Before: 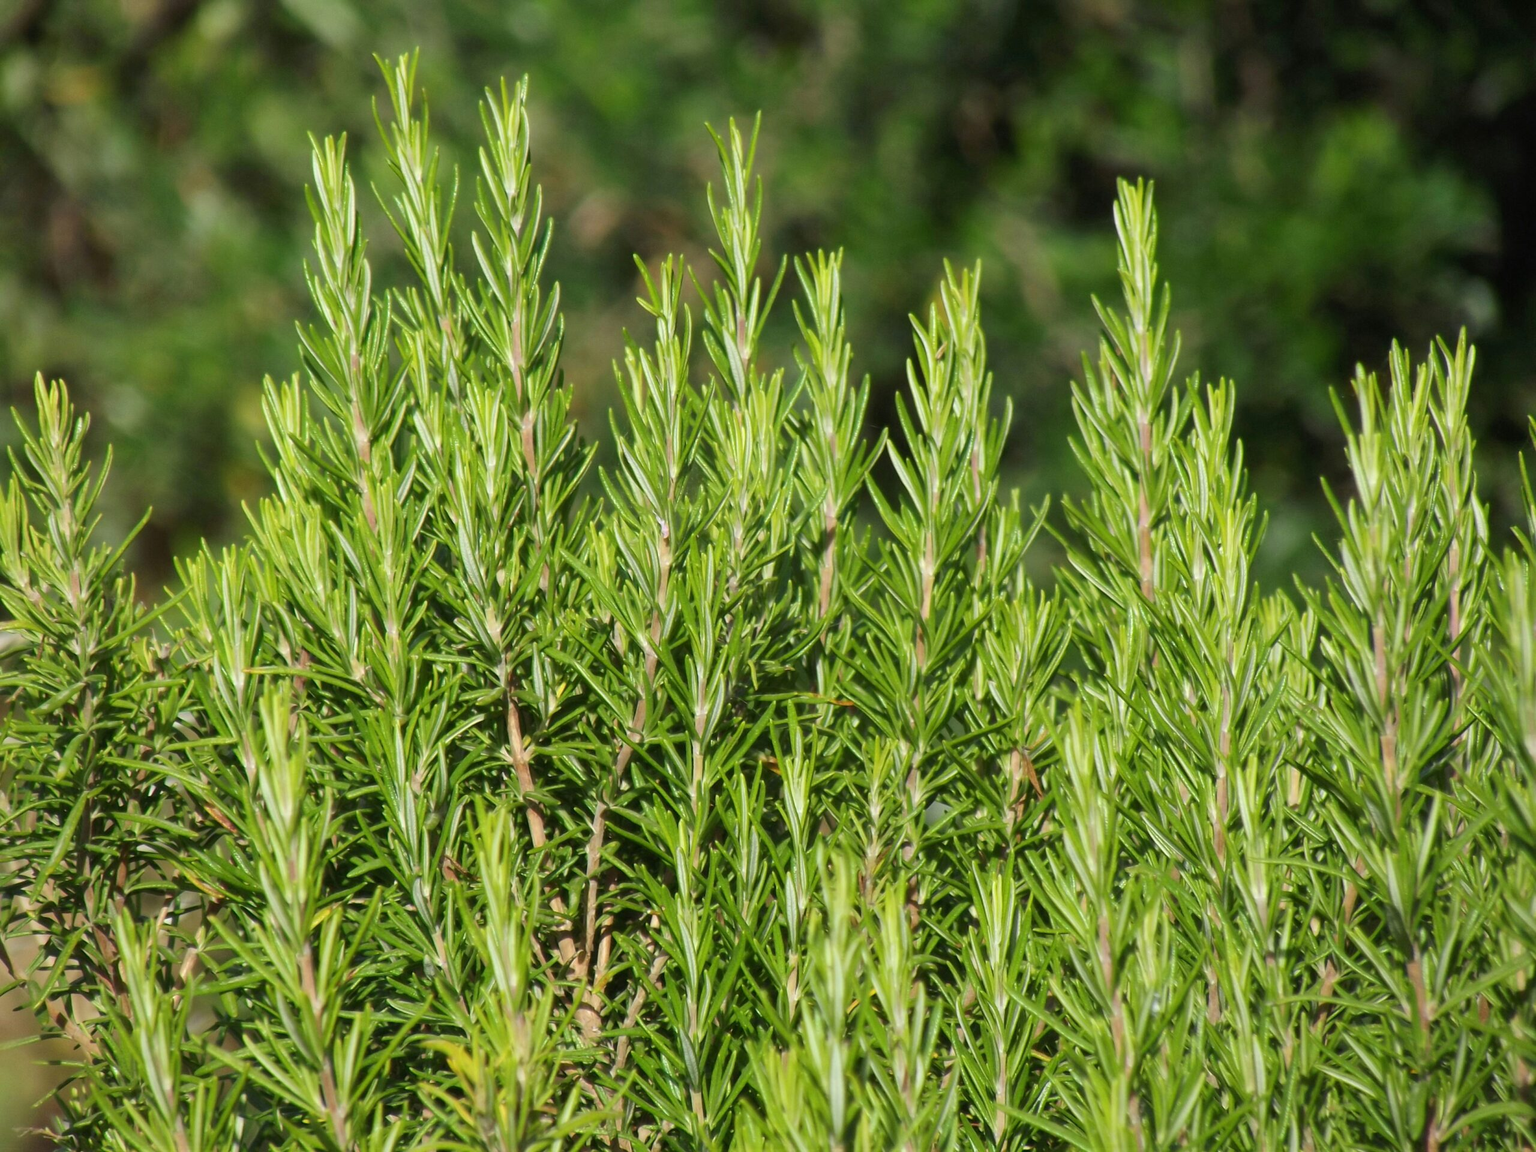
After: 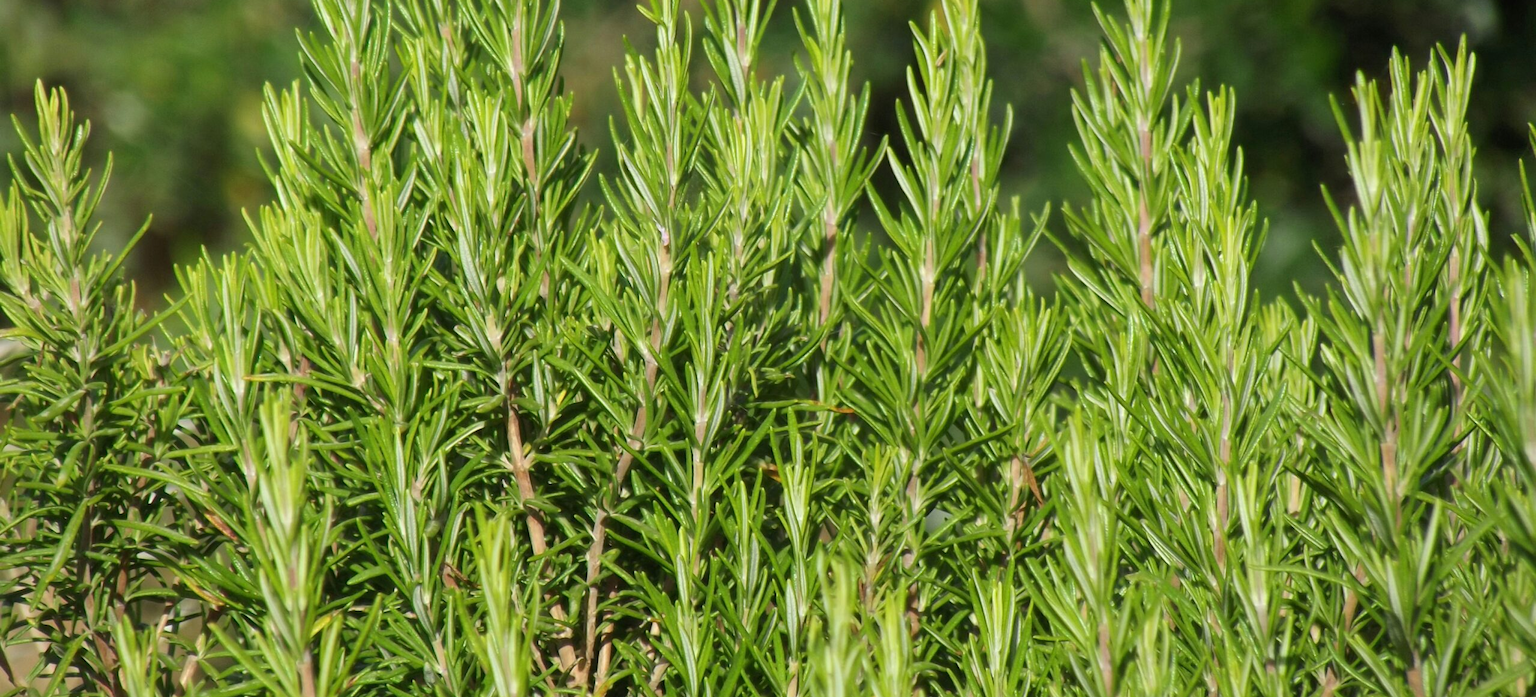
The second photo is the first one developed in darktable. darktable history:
crop and rotate: top 25.427%, bottom 14.044%
